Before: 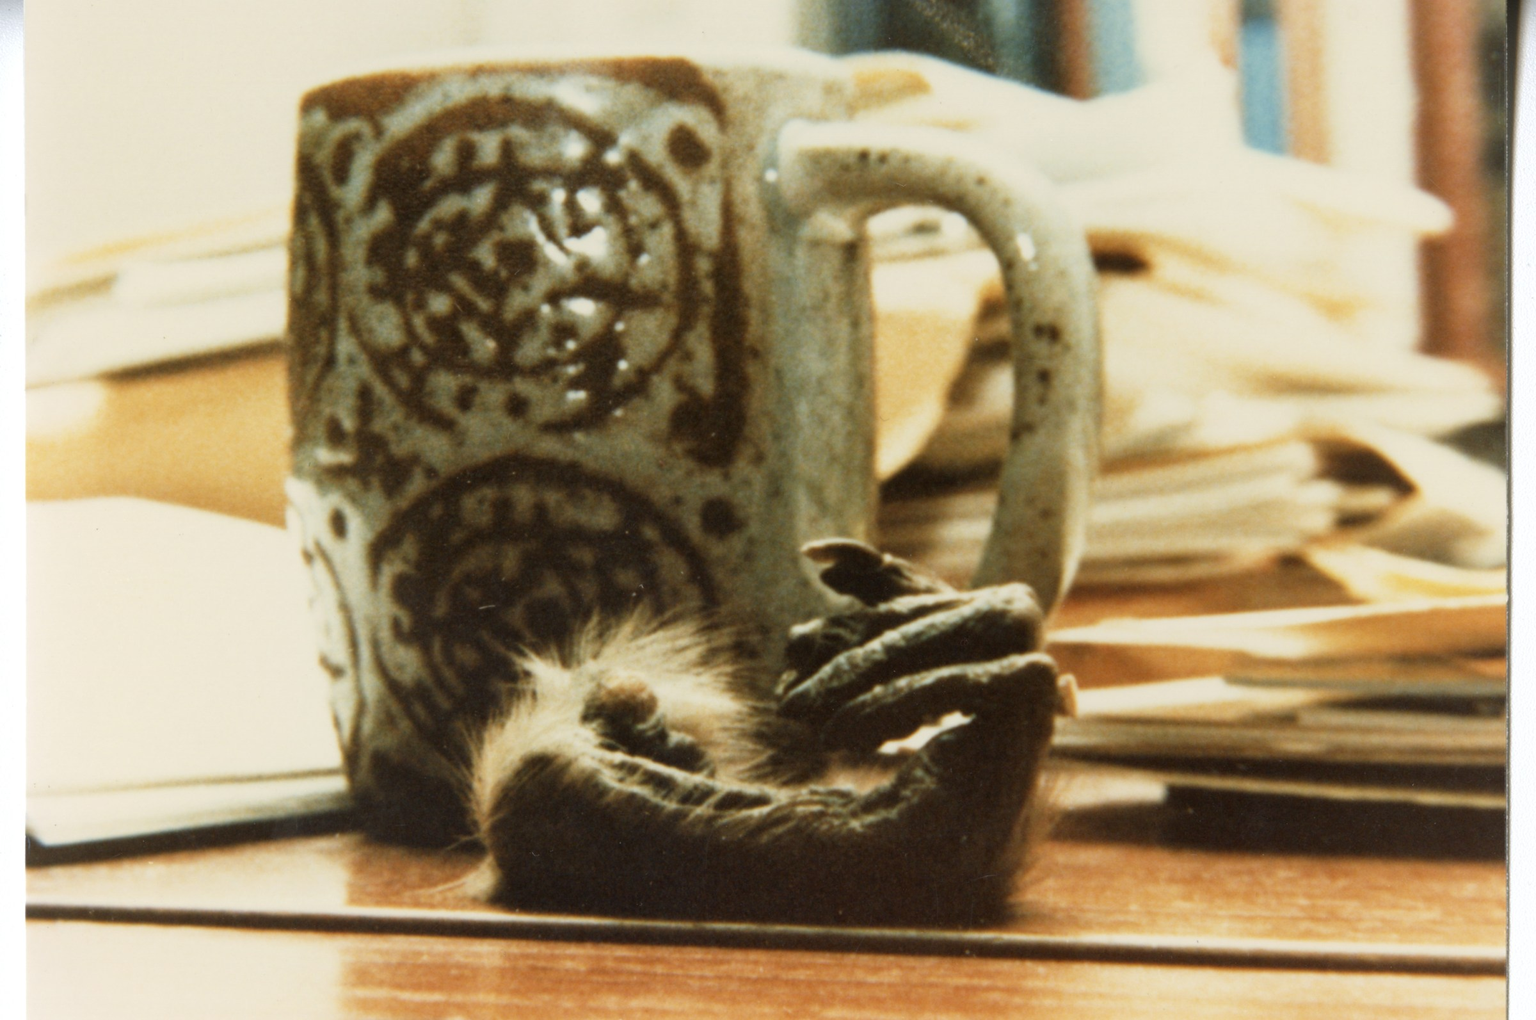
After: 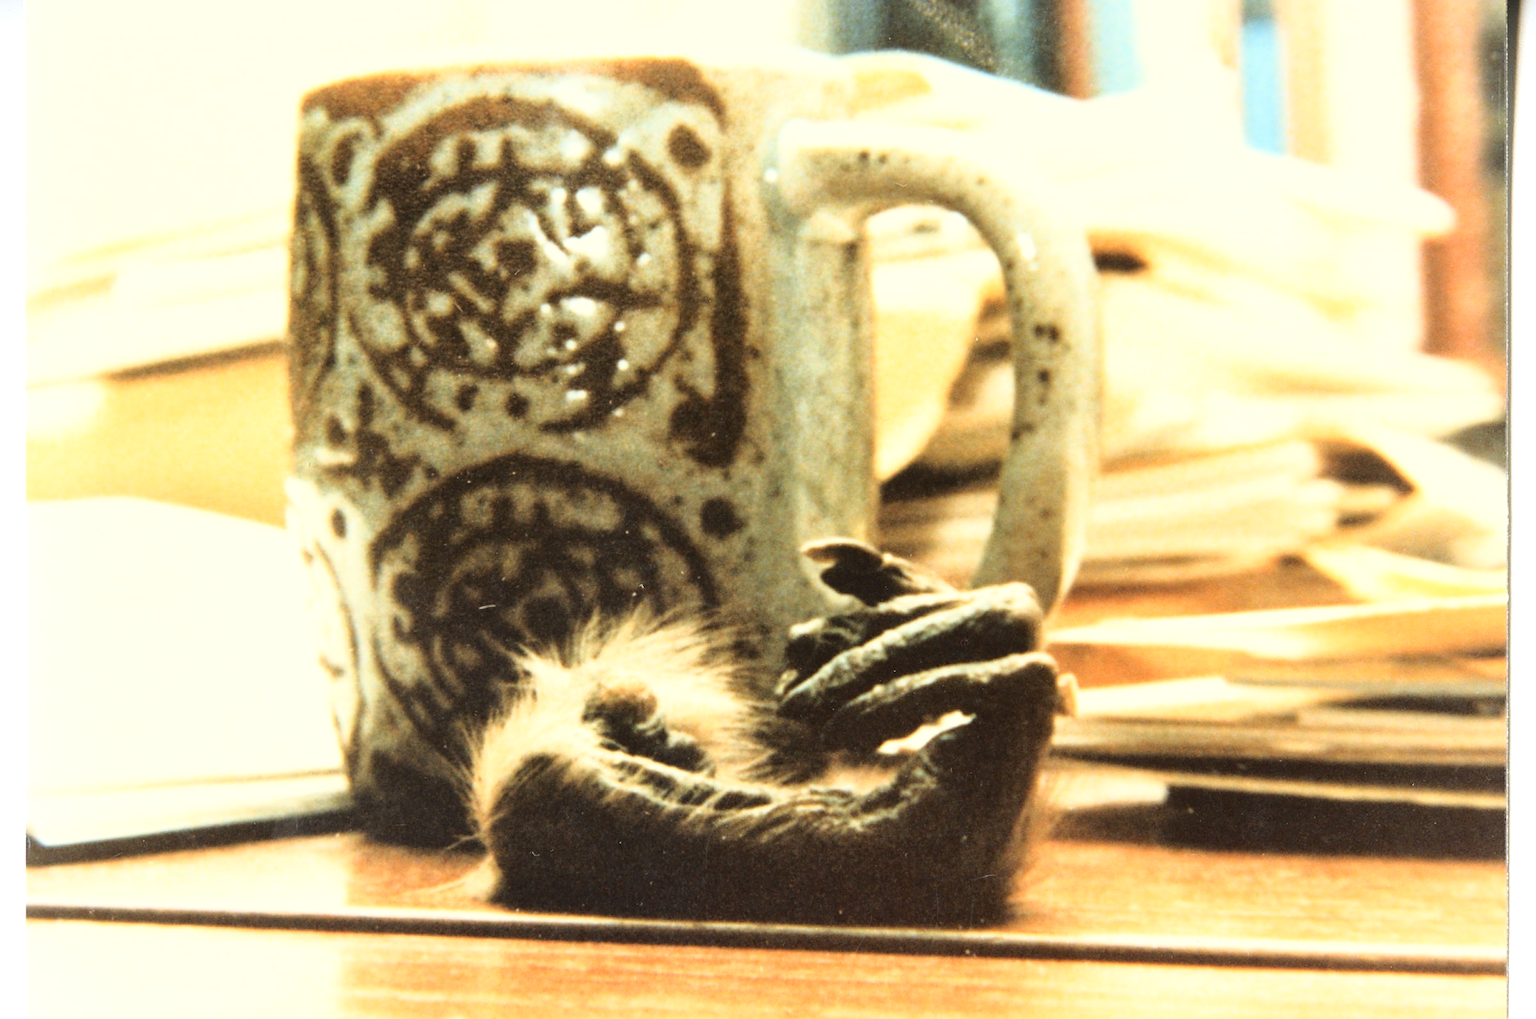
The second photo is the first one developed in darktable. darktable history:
exposure: black level correction -0.002, exposure 0.53 EV, compensate highlight preservation false
sharpen: on, module defaults
base curve: curves: ch0 [(0, 0) (0.028, 0.03) (0.121, 0.232) (0.46, 0.748) (0.859, 0.968) (1, 1)]
